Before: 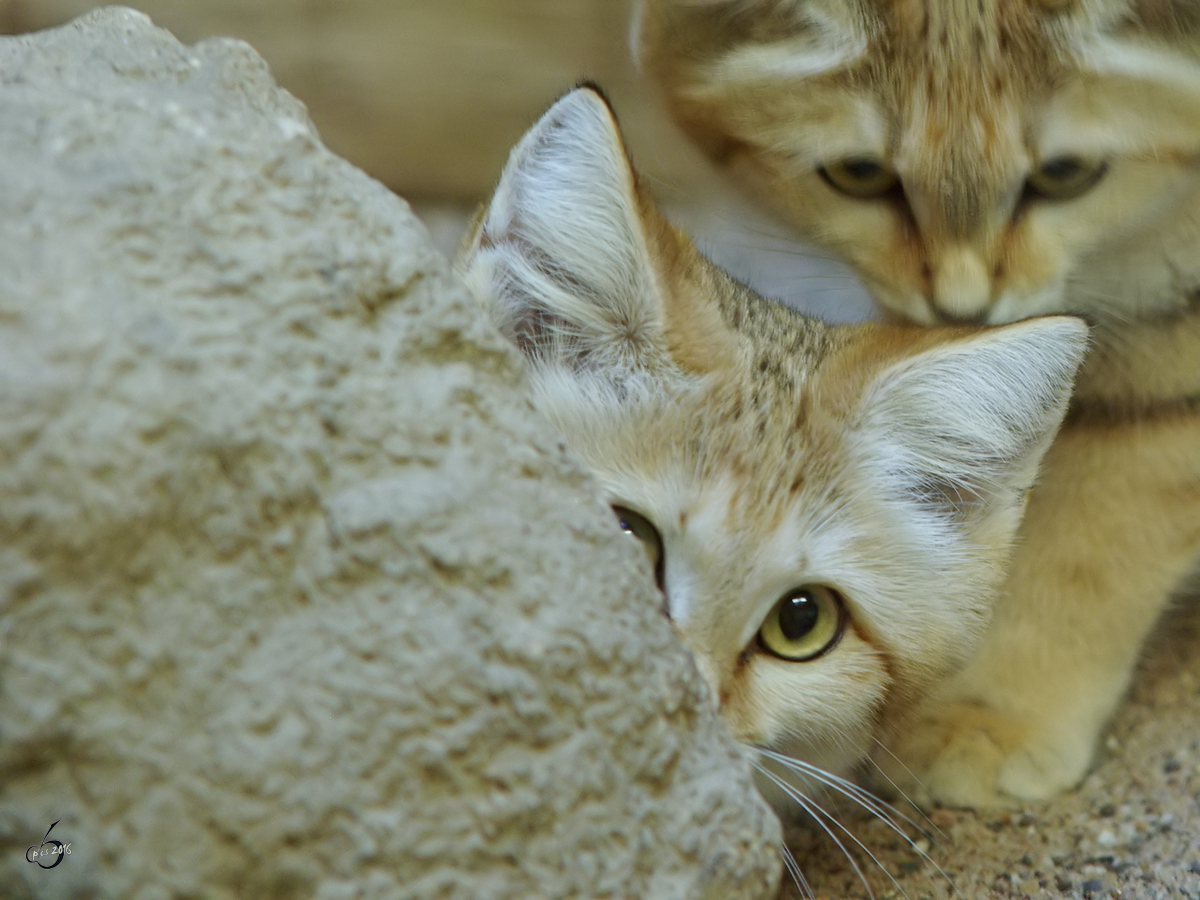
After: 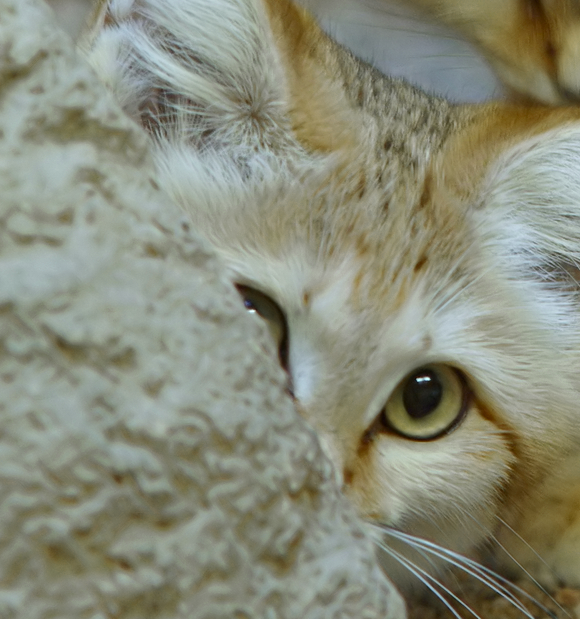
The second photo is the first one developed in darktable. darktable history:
color zones: curves: ch0 [(0.11, 0.396) (0.195, 0.36) (0.25, 0.5) (0.303, 0.412) (0.357, 0.544) (0.75, 0.5) (0.967, 0.328)]; ch1 [(0, 0.468) (0.112, 0.512) (0.202, 0.6) (0.25, 0.5) (0.307, 0.352) (0.357, 0.544) (0.75, 0.5) (0.963, 0.524)]
crop: left 31.414%, top 24.559%, right 20.247%, bottom 6.594%
